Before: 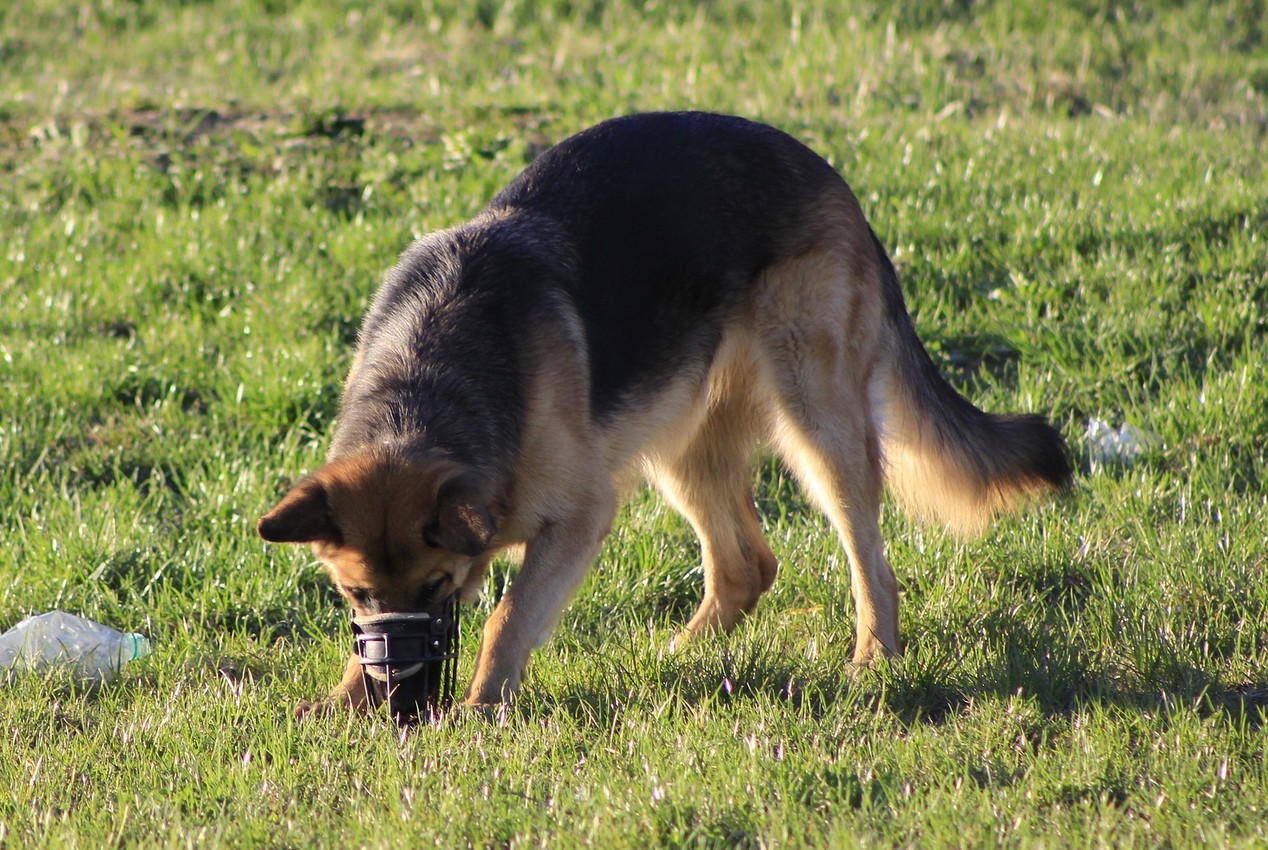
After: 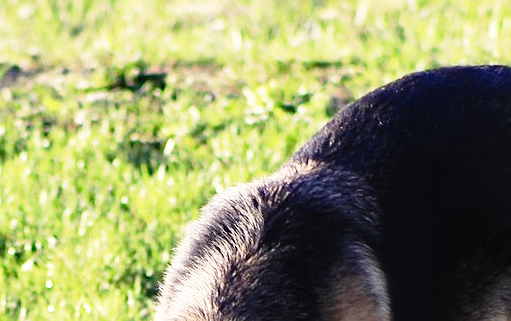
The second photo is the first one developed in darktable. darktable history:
crop: left 15.654%, top 5.447%, right 44.042%, bottom 56.712%
sharpen: on, module defaults
base curve: curves: ch0 [(0, 0) (0.012, 0.01) (0.073, 0.168) (0.31, 0.711) (0.645, 0.957) (1, 1)], preserve colors none
